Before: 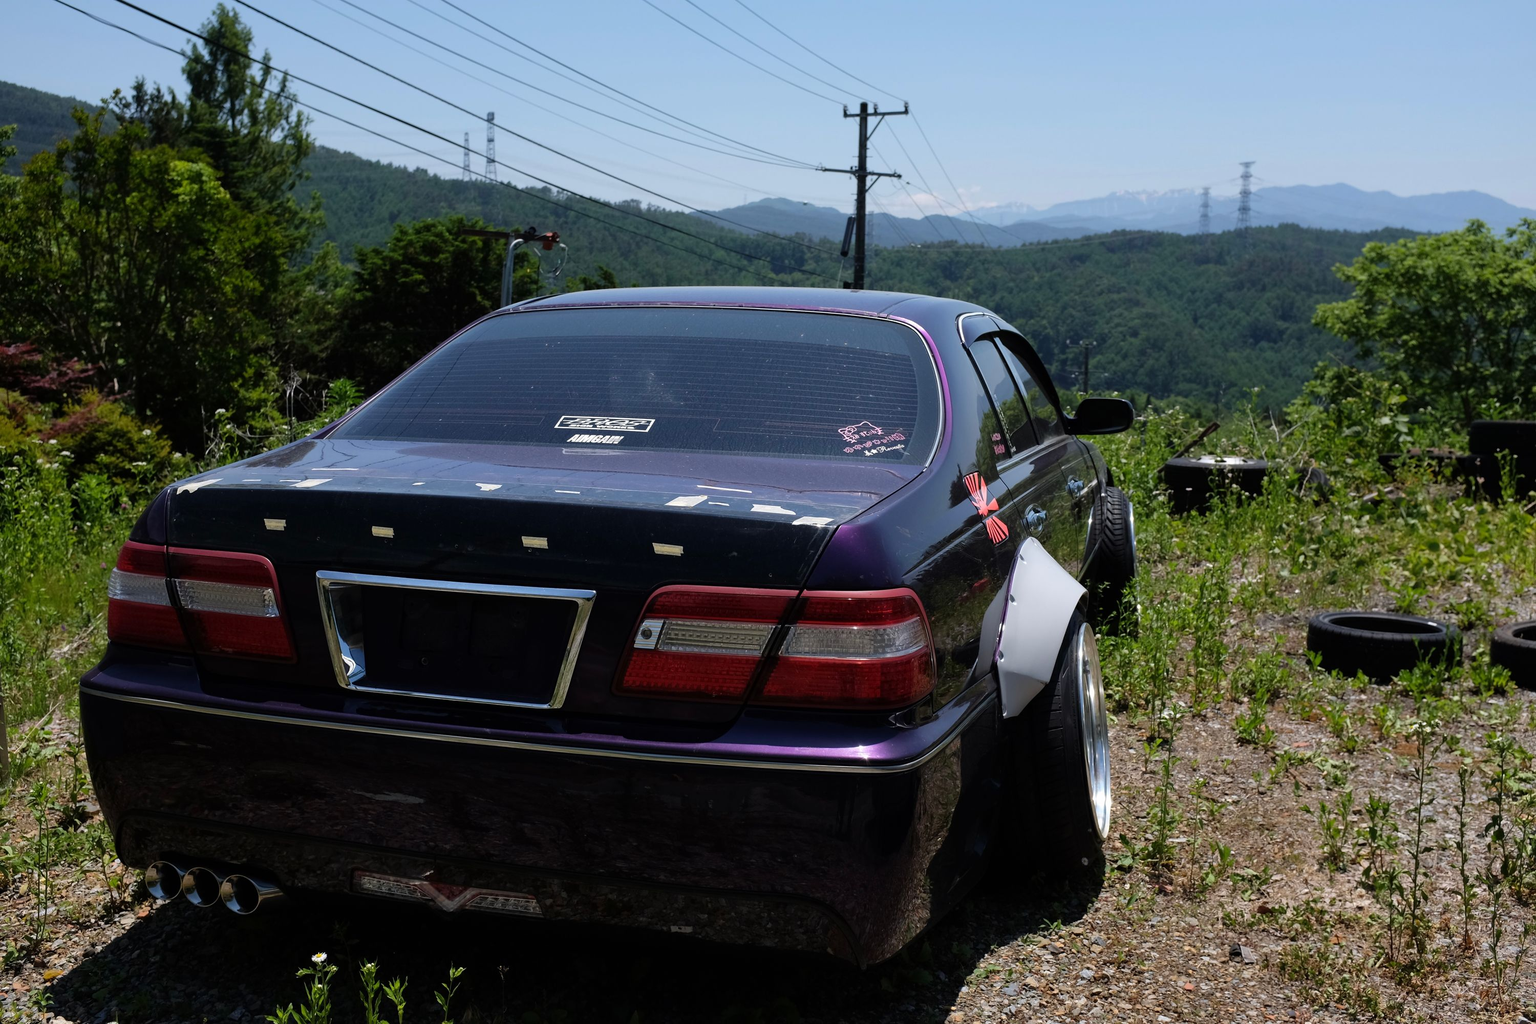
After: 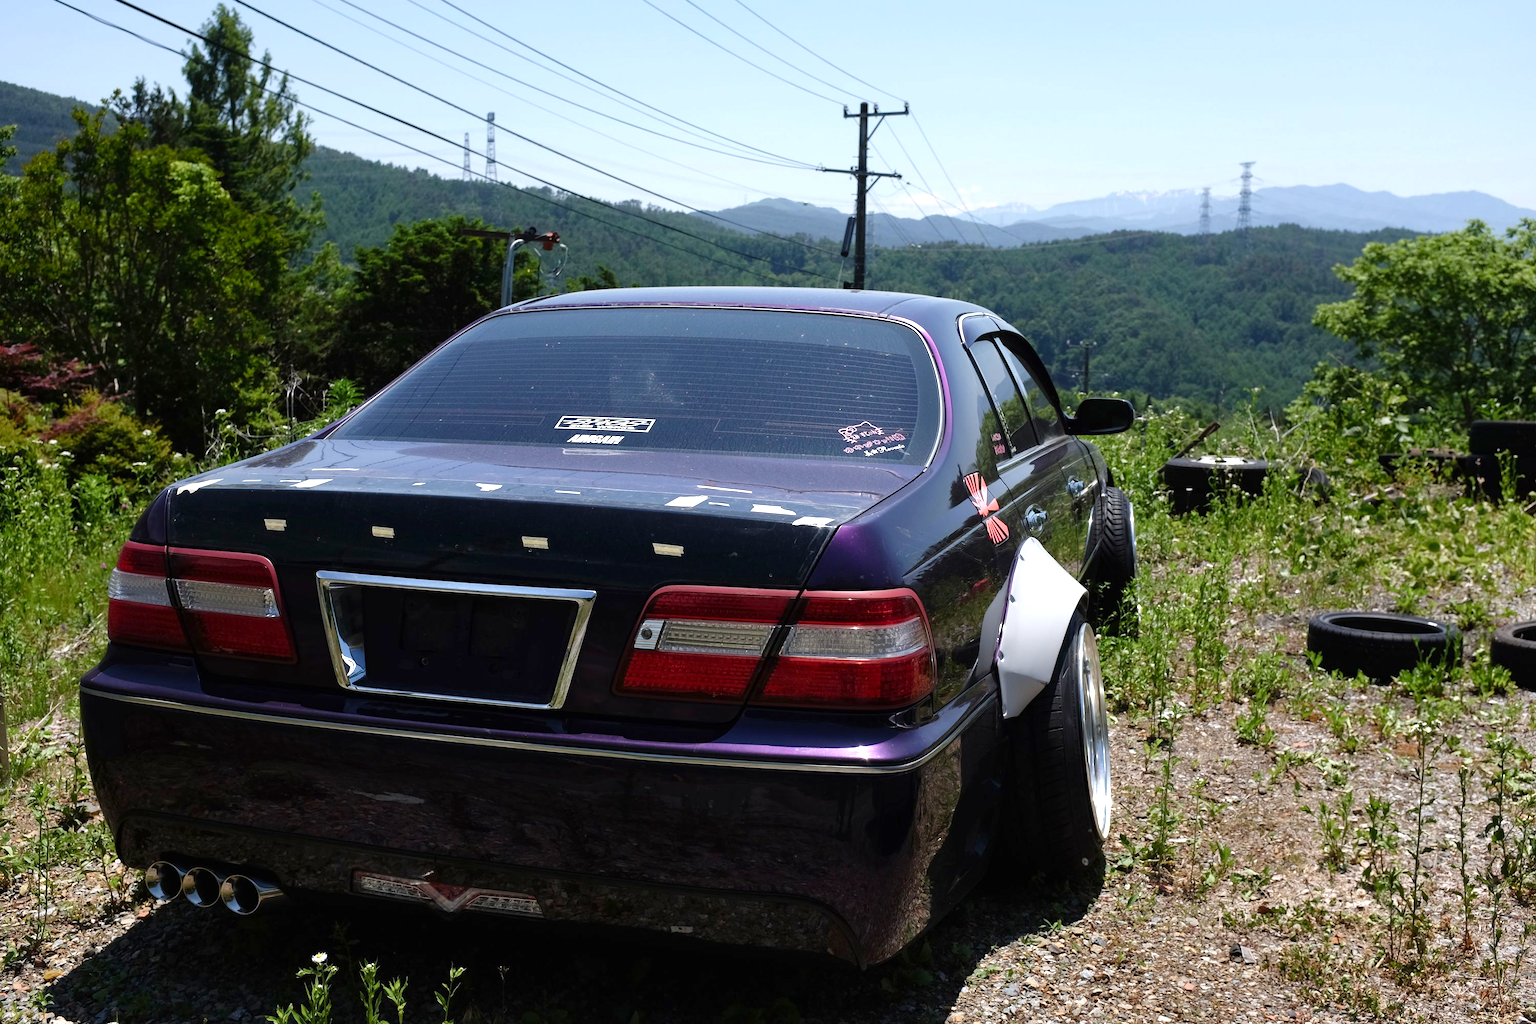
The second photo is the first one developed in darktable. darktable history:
exposure: black level correction 0, exposure 0.701 EV, compensate highlight preservation false
color balance rgb: perceptual saturation grading › global saturation 0.807%, perceptual saturation grading › highlights -32.28%, perceptual saturation grading › mid-tones 5.206%, perceptual saturation grading › shadows 18.767%
